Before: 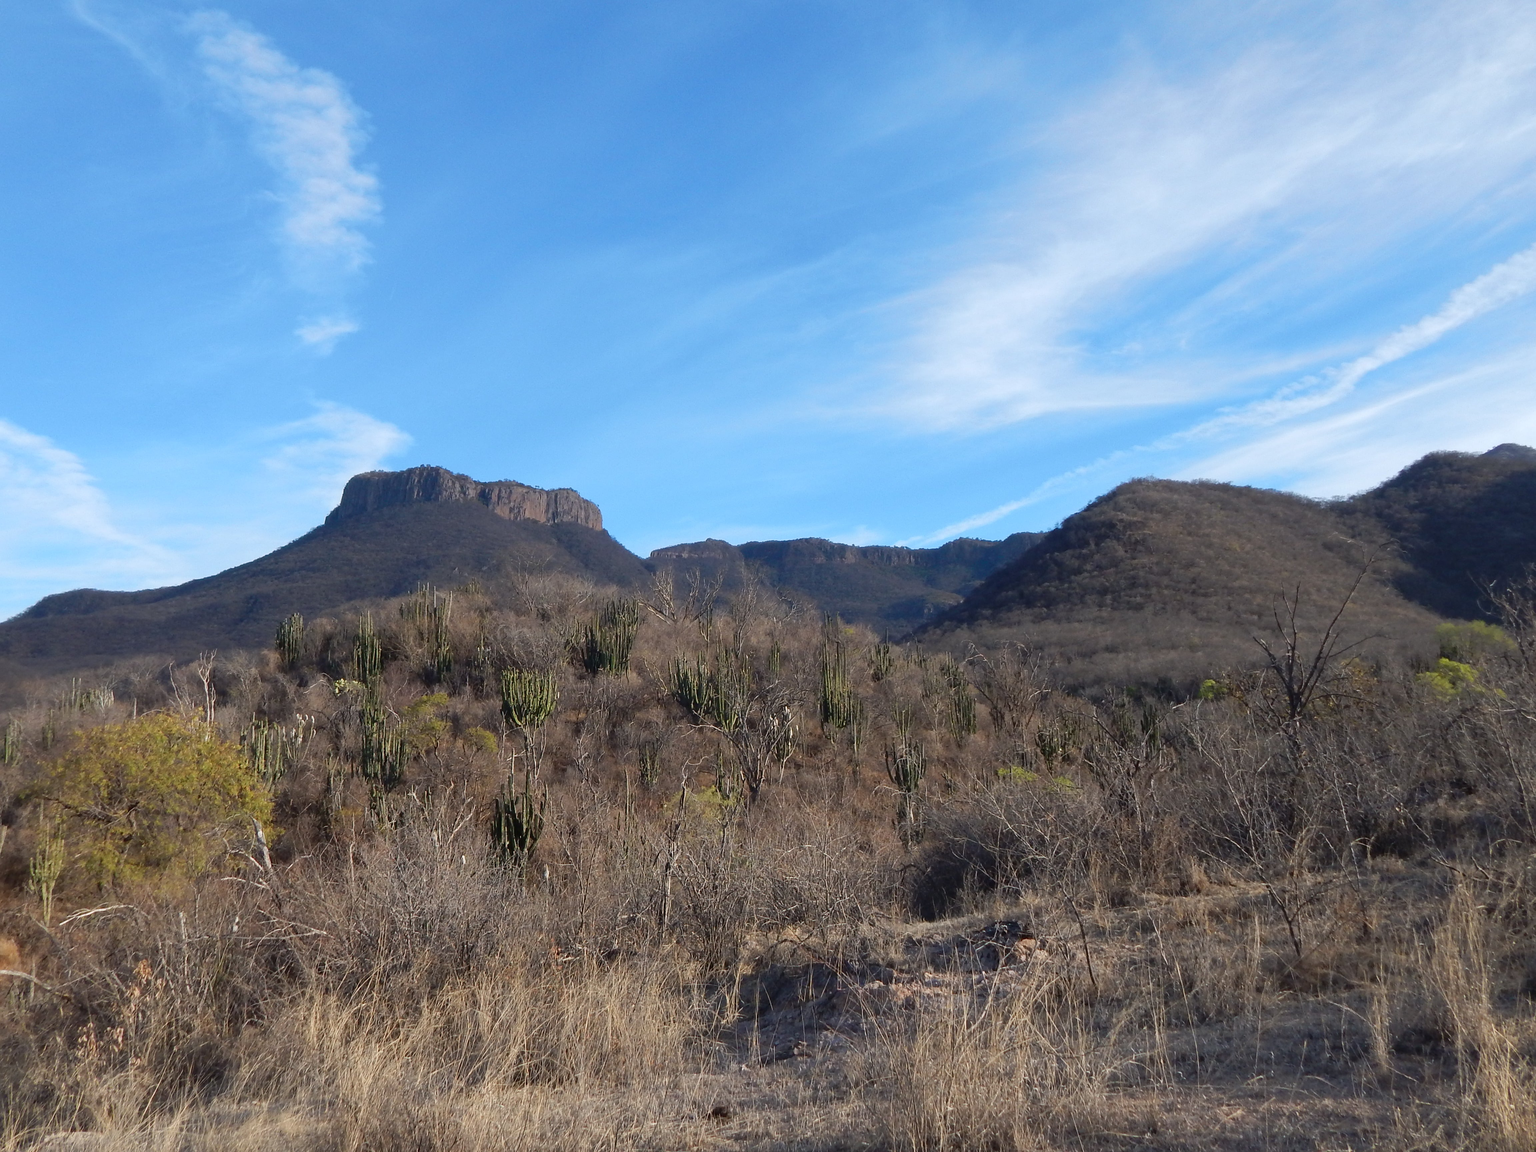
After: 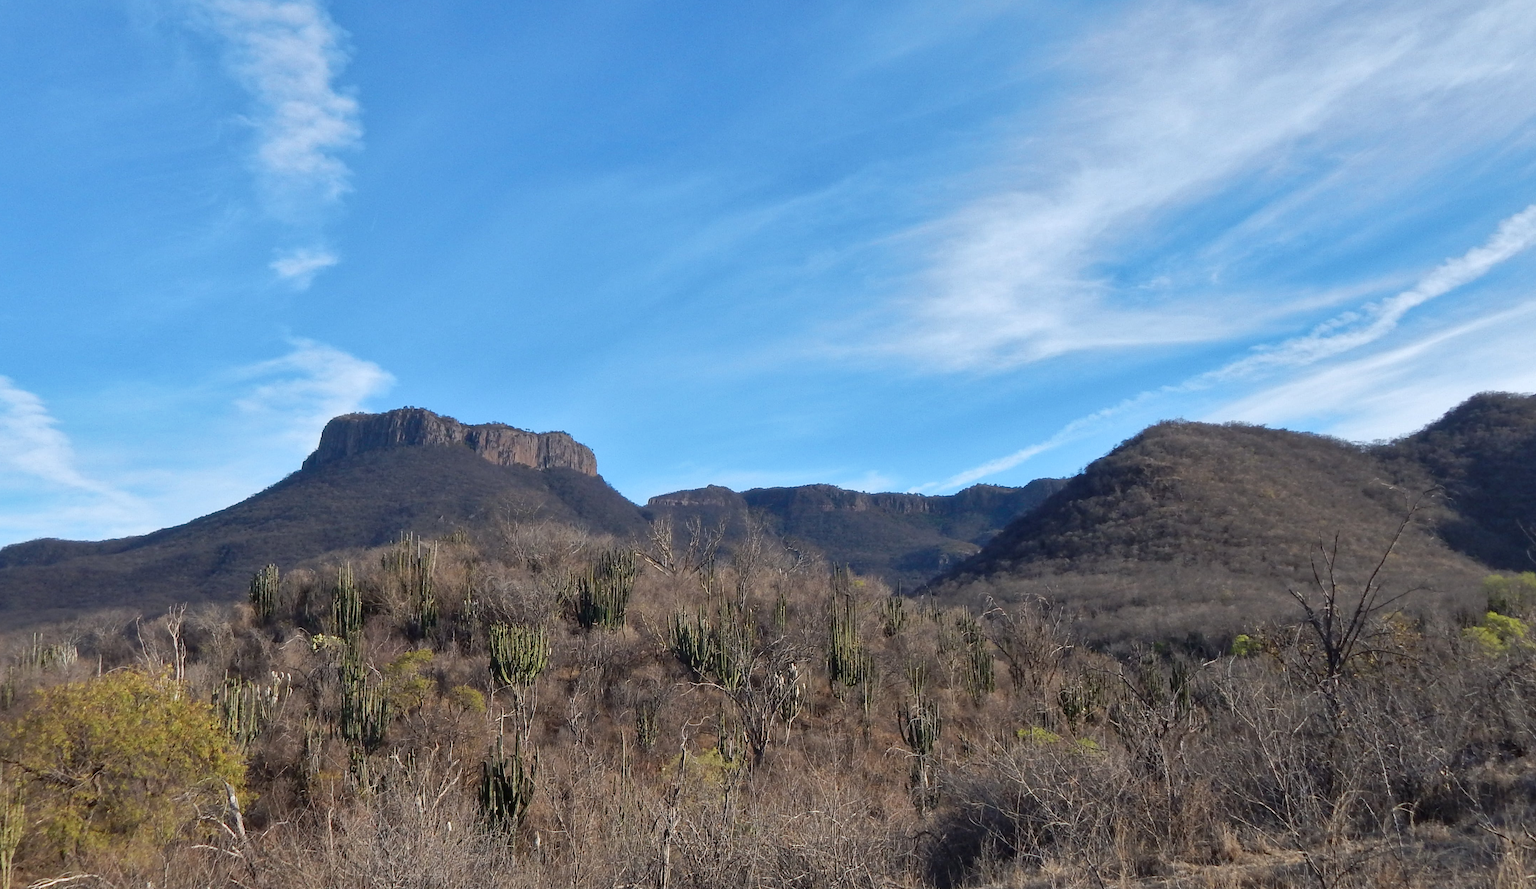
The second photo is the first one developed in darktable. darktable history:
local contrast: highlights 100%, shadows 98%, detail 119%, midtone range 0.2
crop: left 2.692%, top 7.227%, right 3.266%, bottom 20.197%
shadows and highlights: shadows 33.32, highlights -46.97, compress 49.8%, soften with gaussian
